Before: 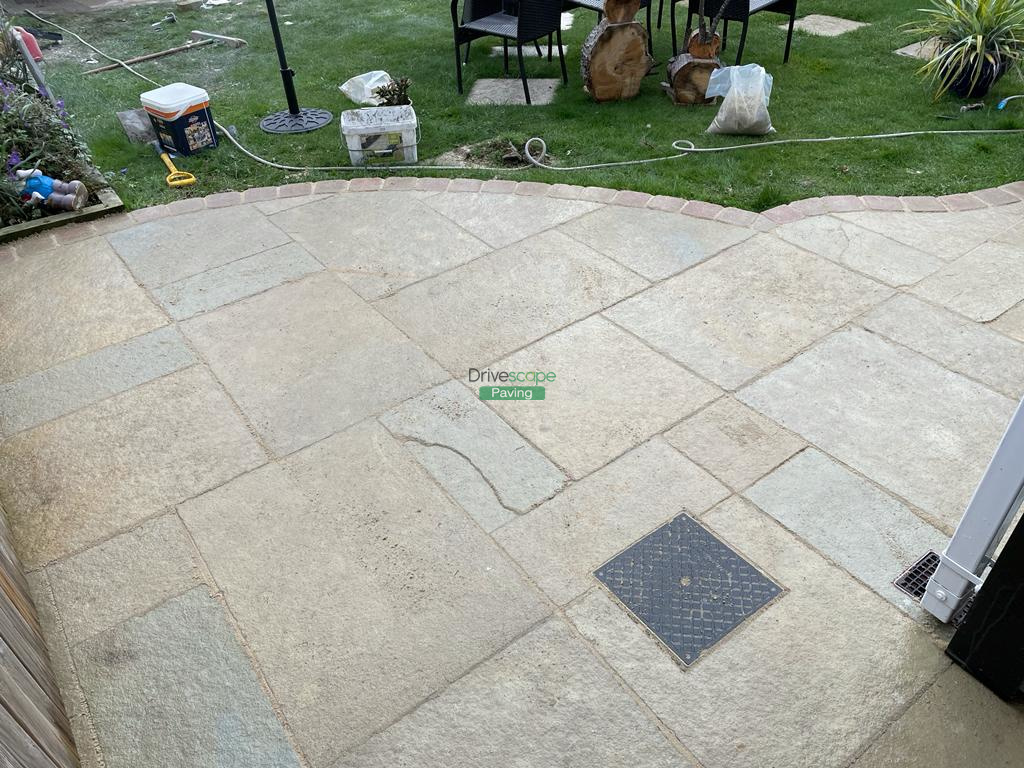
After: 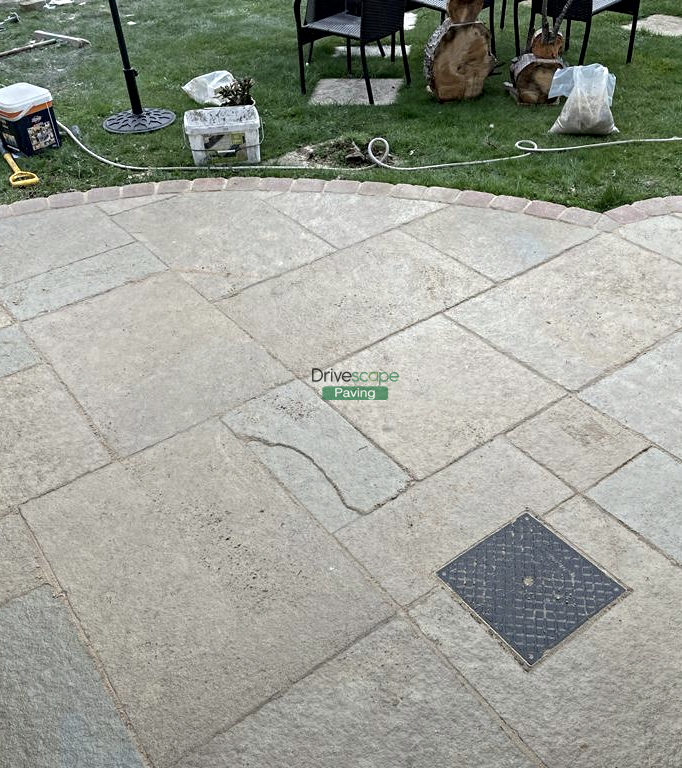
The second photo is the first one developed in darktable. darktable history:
contrast brightness saturation: saturation -0.17
graduated density: rotation -180°, offset 27.42
crop: left 15.419%, right 17.914%
contrast equalizer: y [[0.5, 0.501, 0.525, 0.597, 0.58, 0.514], [0.5 ×6], [0.5 ×6], [0 ×6], [0 ×6]]
